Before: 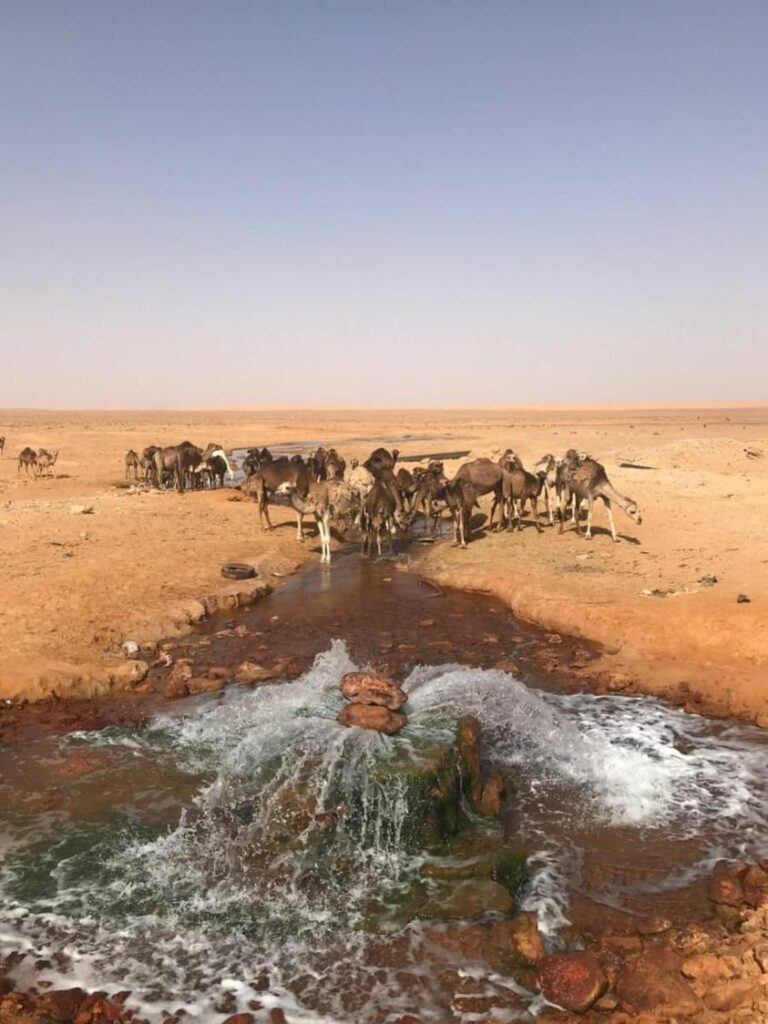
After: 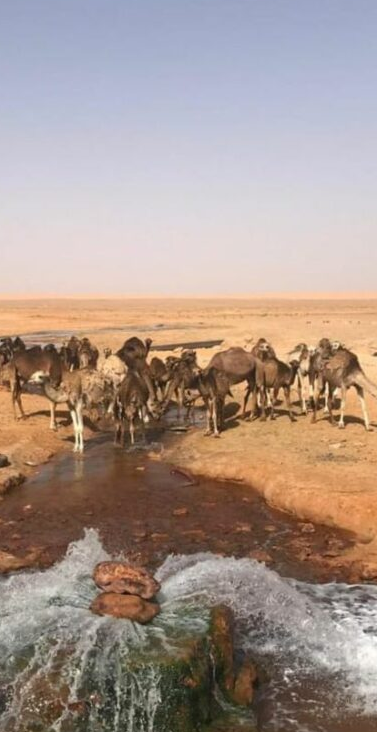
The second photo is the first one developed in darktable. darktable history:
crop: left 32.264%, top 10.919%, right 18.547%, bottom 17.532%
color correction: highlights b* 0.056
